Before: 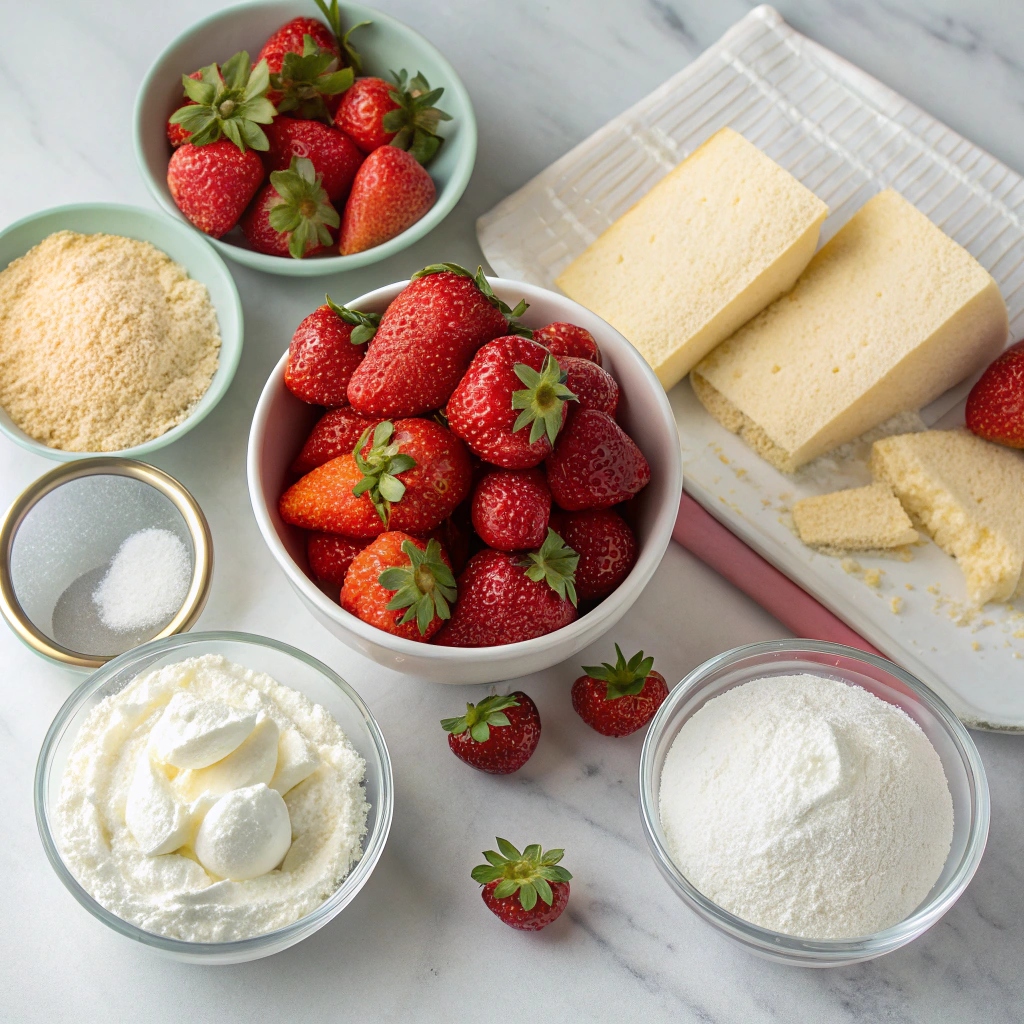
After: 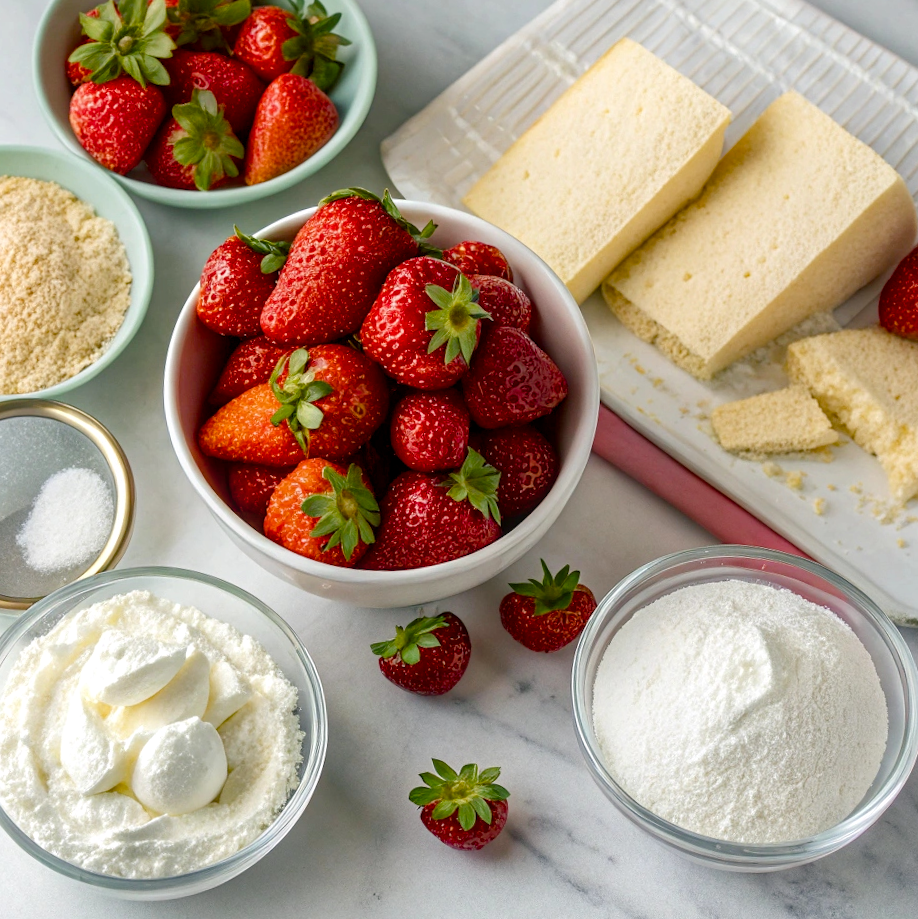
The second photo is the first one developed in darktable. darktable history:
color balance rgb: shadows lift › chroma 2.013%, shadows lift › hue 185.39°, perceptual saturation grading › global saturation 20%, perceptual saturation grading › highlights -25.337%, perceptual saturation grading › shadows 50.227%
crop and rotate: angle 2.93°, left 5.836%, top 5.692%
local contrast: on, module defaults
